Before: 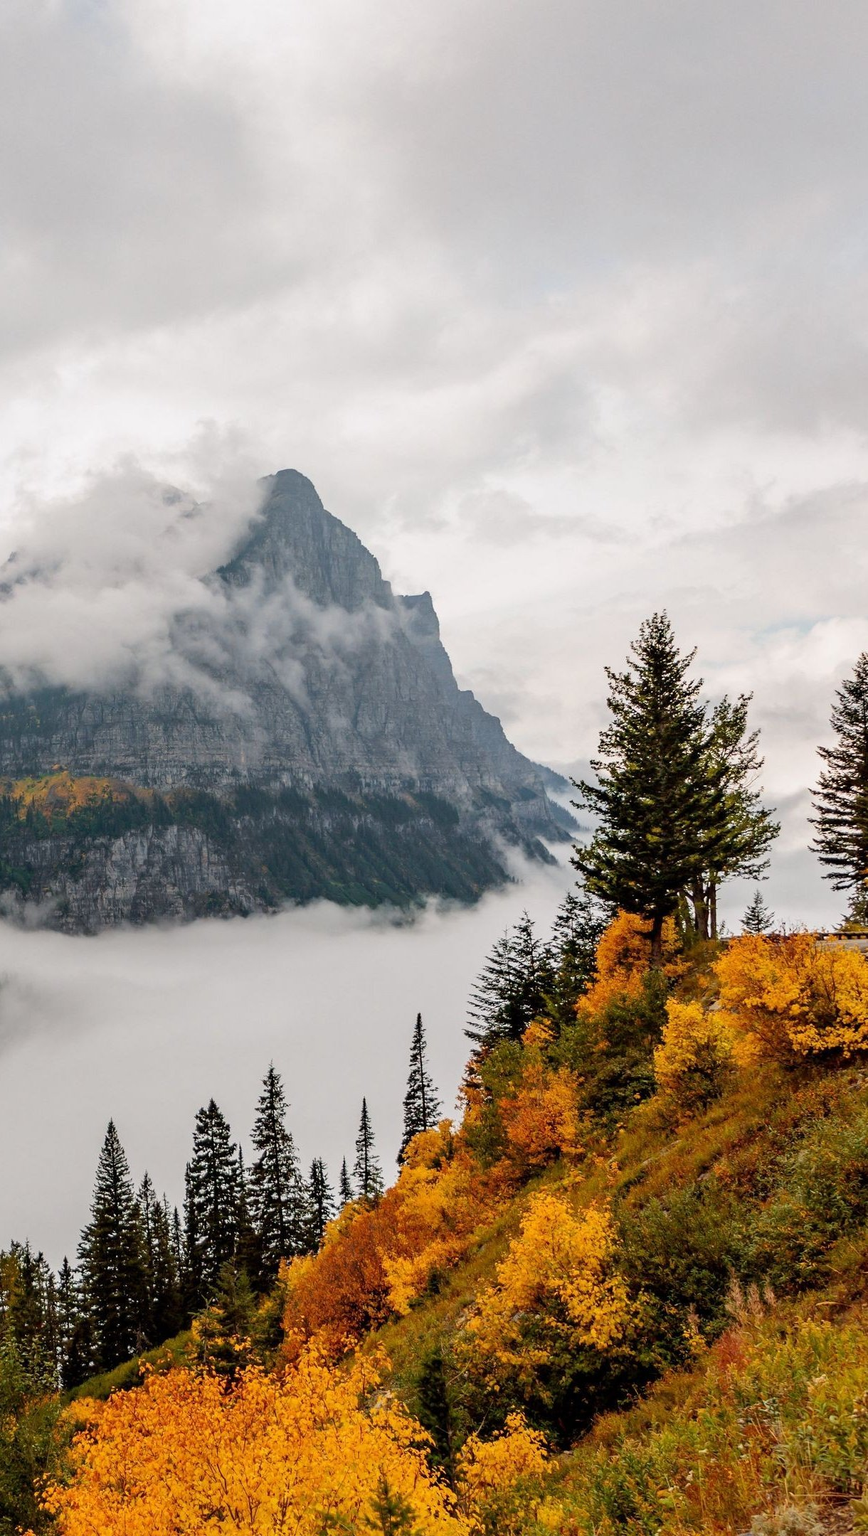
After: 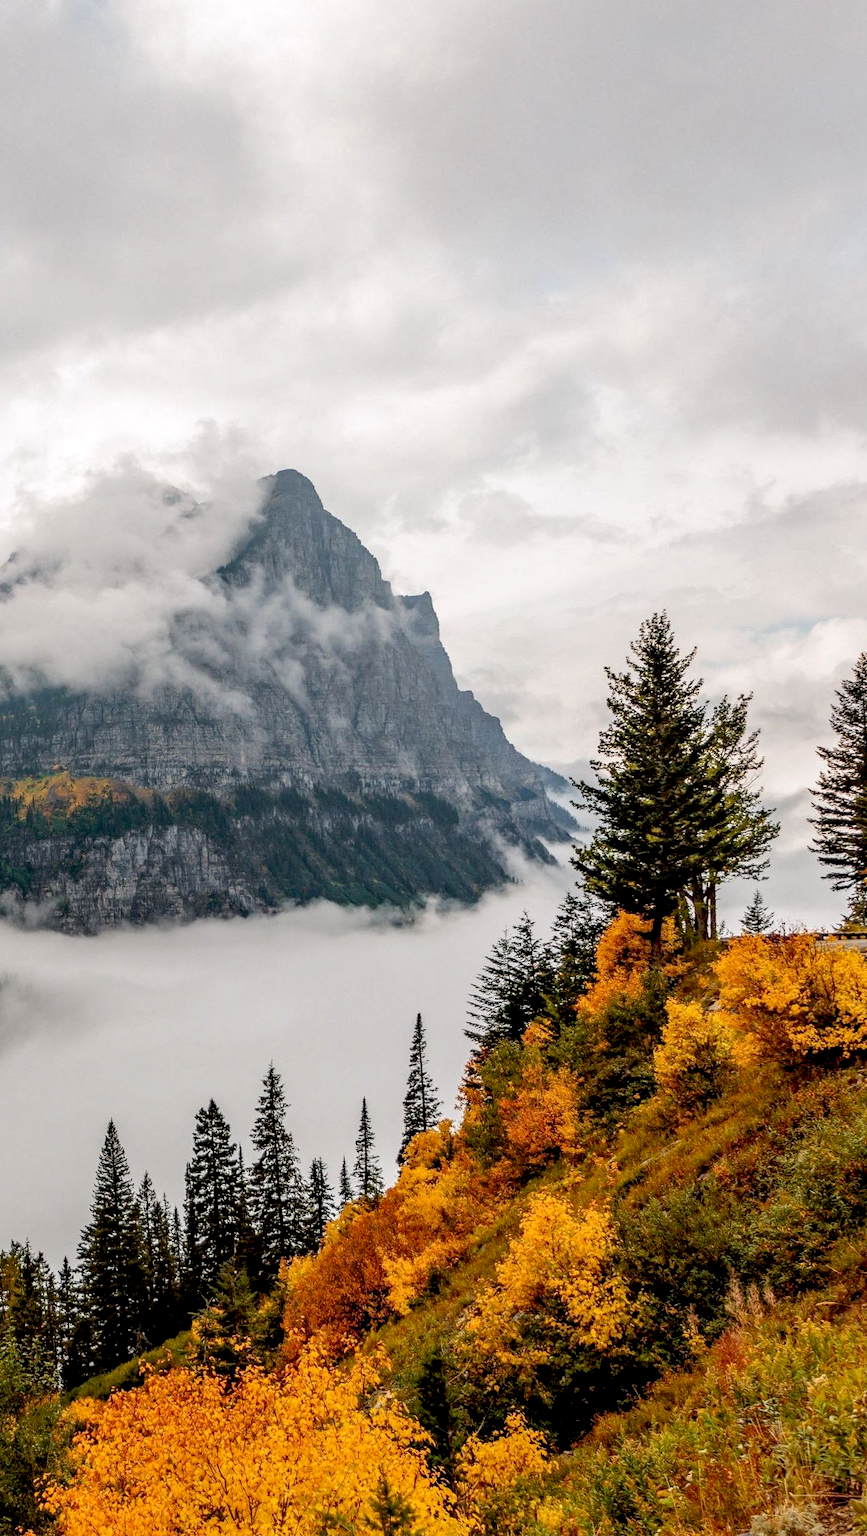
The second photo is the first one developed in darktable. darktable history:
local contrast: on, module defaults
exposure: black level correction 0.008, exposure 0.093 EV, compensate highlight preservation false
vignetting: fall-off start 116.58%, fall-off radius 58.89%, unbound false
